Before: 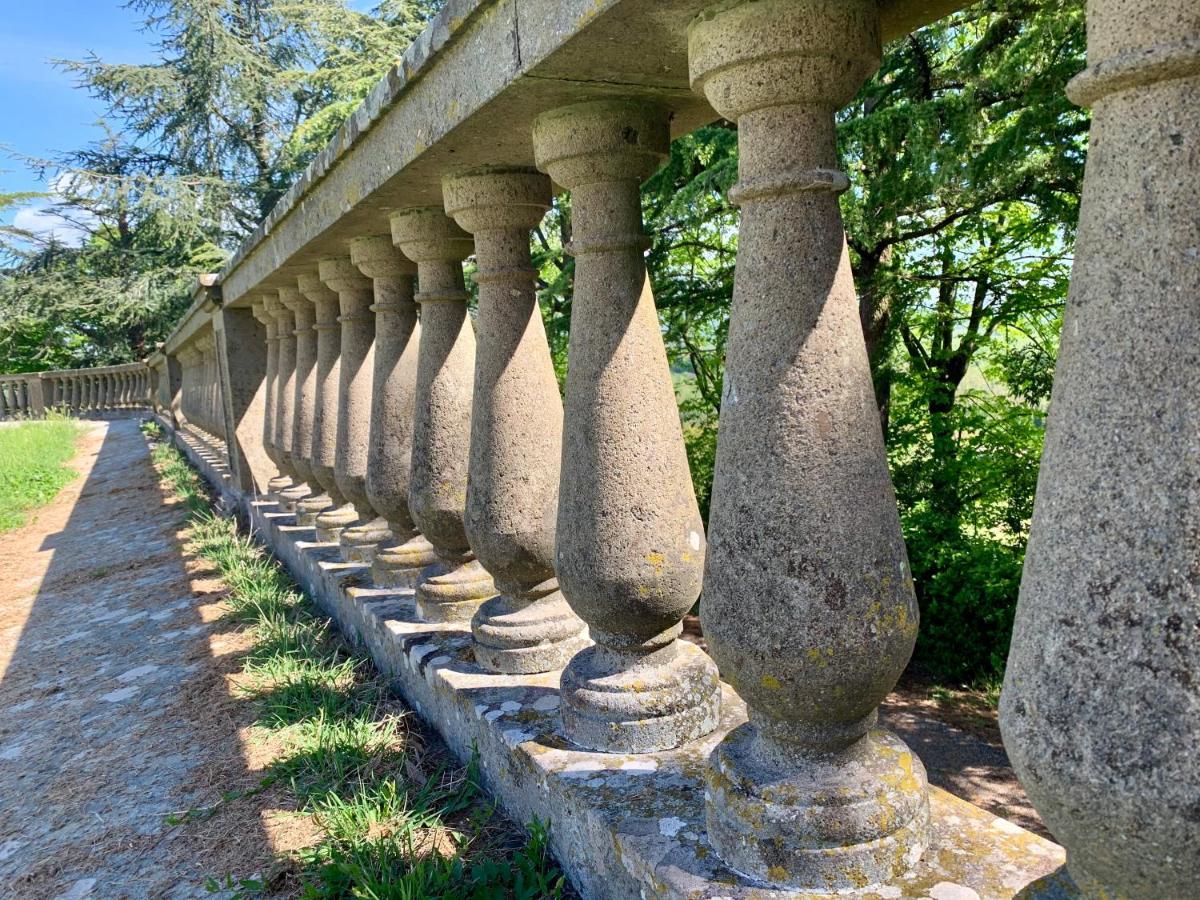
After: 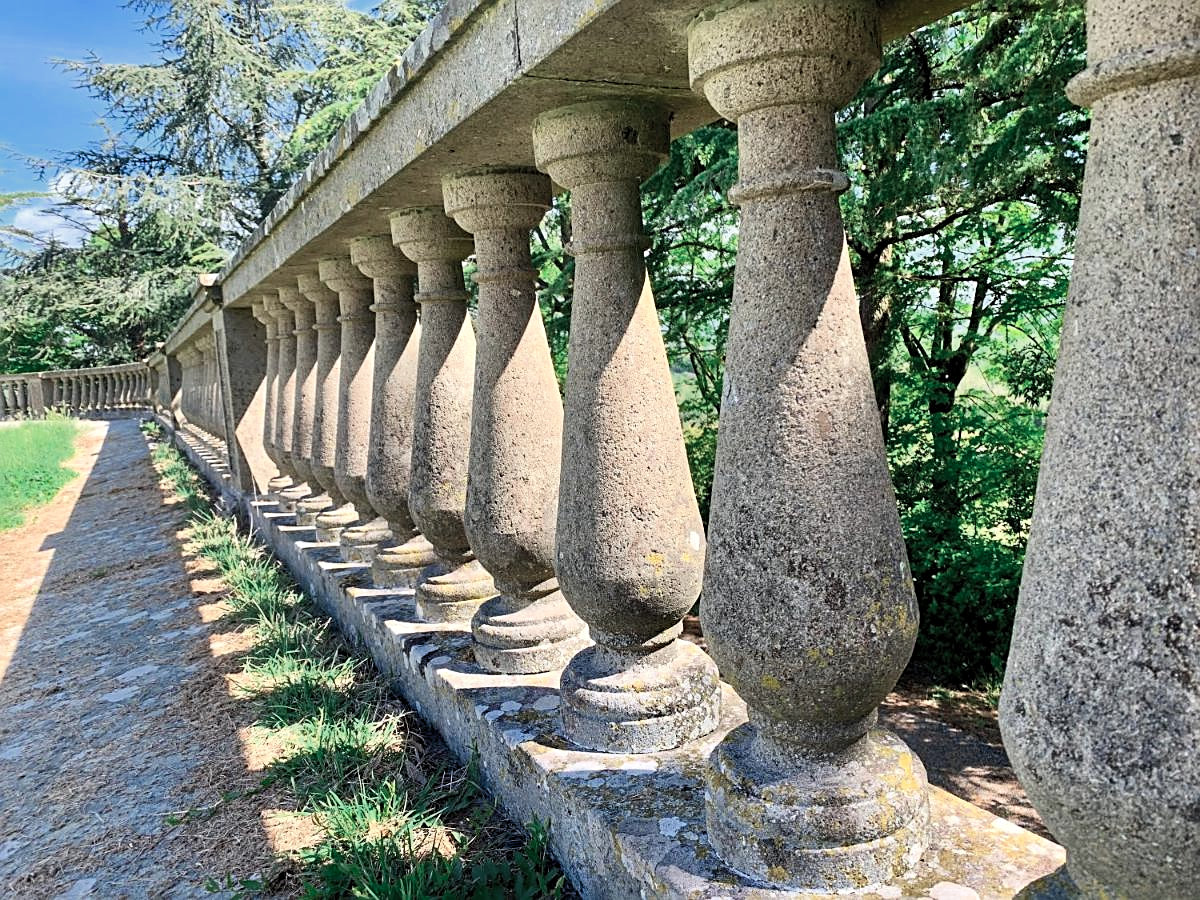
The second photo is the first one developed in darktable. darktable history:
color zones: curves: ch0 [(0, 0.5) (0.125, 0.4) (0.25, 0.5) (0.375, 0.4) (0.5, 0.4) (0.625, 0.35) (0.75, 0.35) (0.875, 0.5)]; ch1 [(0, 0.35) (0.125, 0.45) (0.25, 0.35) (0.375, 0.35) (0.5, 0.35) (0.625, 0.35) (0.75, 0.45) (0.875, 0.35)]; ch2 [(0, 0.6) (0.125, 0.5) (0.25, 0.5) (0.375, 0.6) (0.5, 0.6) (0.625, 0.5) (0.75, 0.5) (0.875, 0.5)]
contrast brightness saturation: contrast 0.201, brightness 0.155, saturation 0.137
levels: levels [0.026, 0.507, 0.987]
sharpen: on, module defaults
